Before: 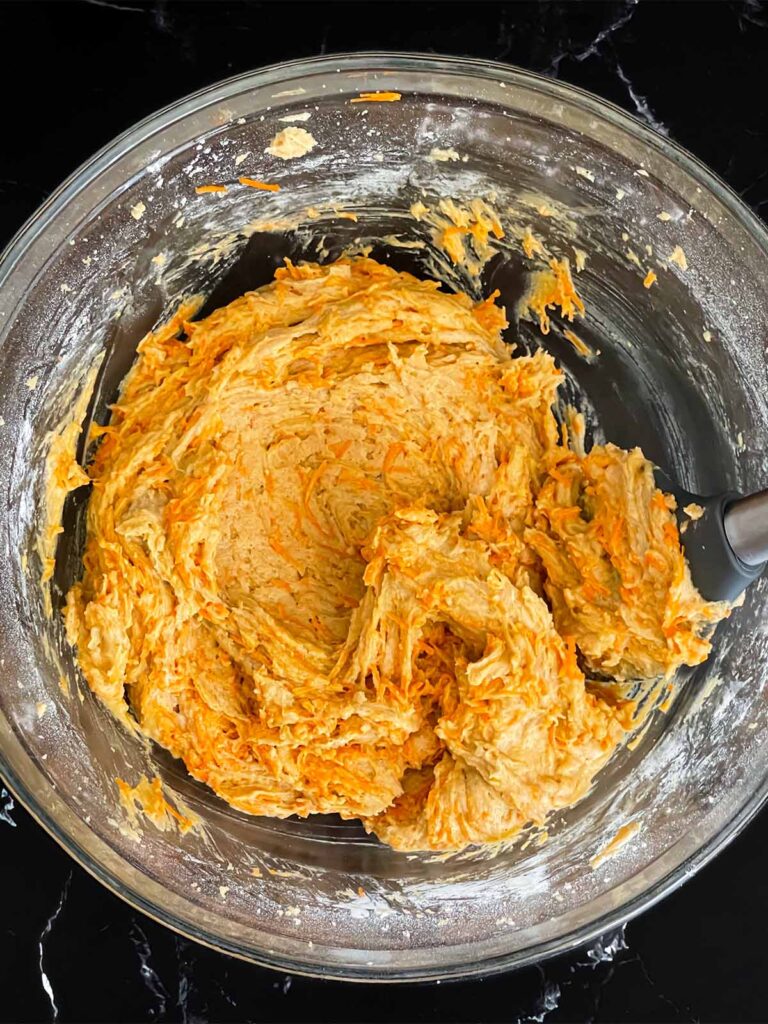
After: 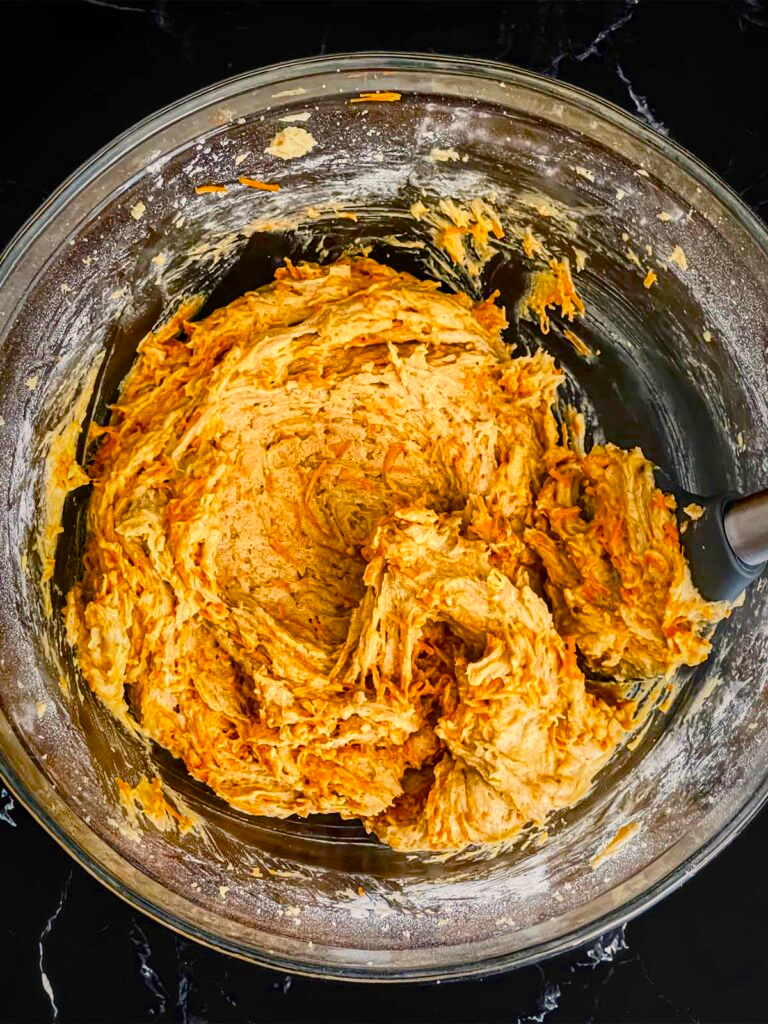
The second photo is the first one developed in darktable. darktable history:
vignetting: fall-off start 18.67%, fall-off radius 137.1%, saturation 0.365, width/height ratio 0.615, shape 0.579
contrast brightness saturation: contrast 0.15, brightness 0.049
local contrast: on, module defaults
color balance rgb: highlights gain › chroma 2.073%, highlights gain › hue 63.32°, perceptual saturation grading › global saturation 20%, perceptual saturation grading › highlights -25.439%, perceptual saturation grading › shadows 49.23%, global vibrance -1.44%, saturation formula JzAzBz (2021)
